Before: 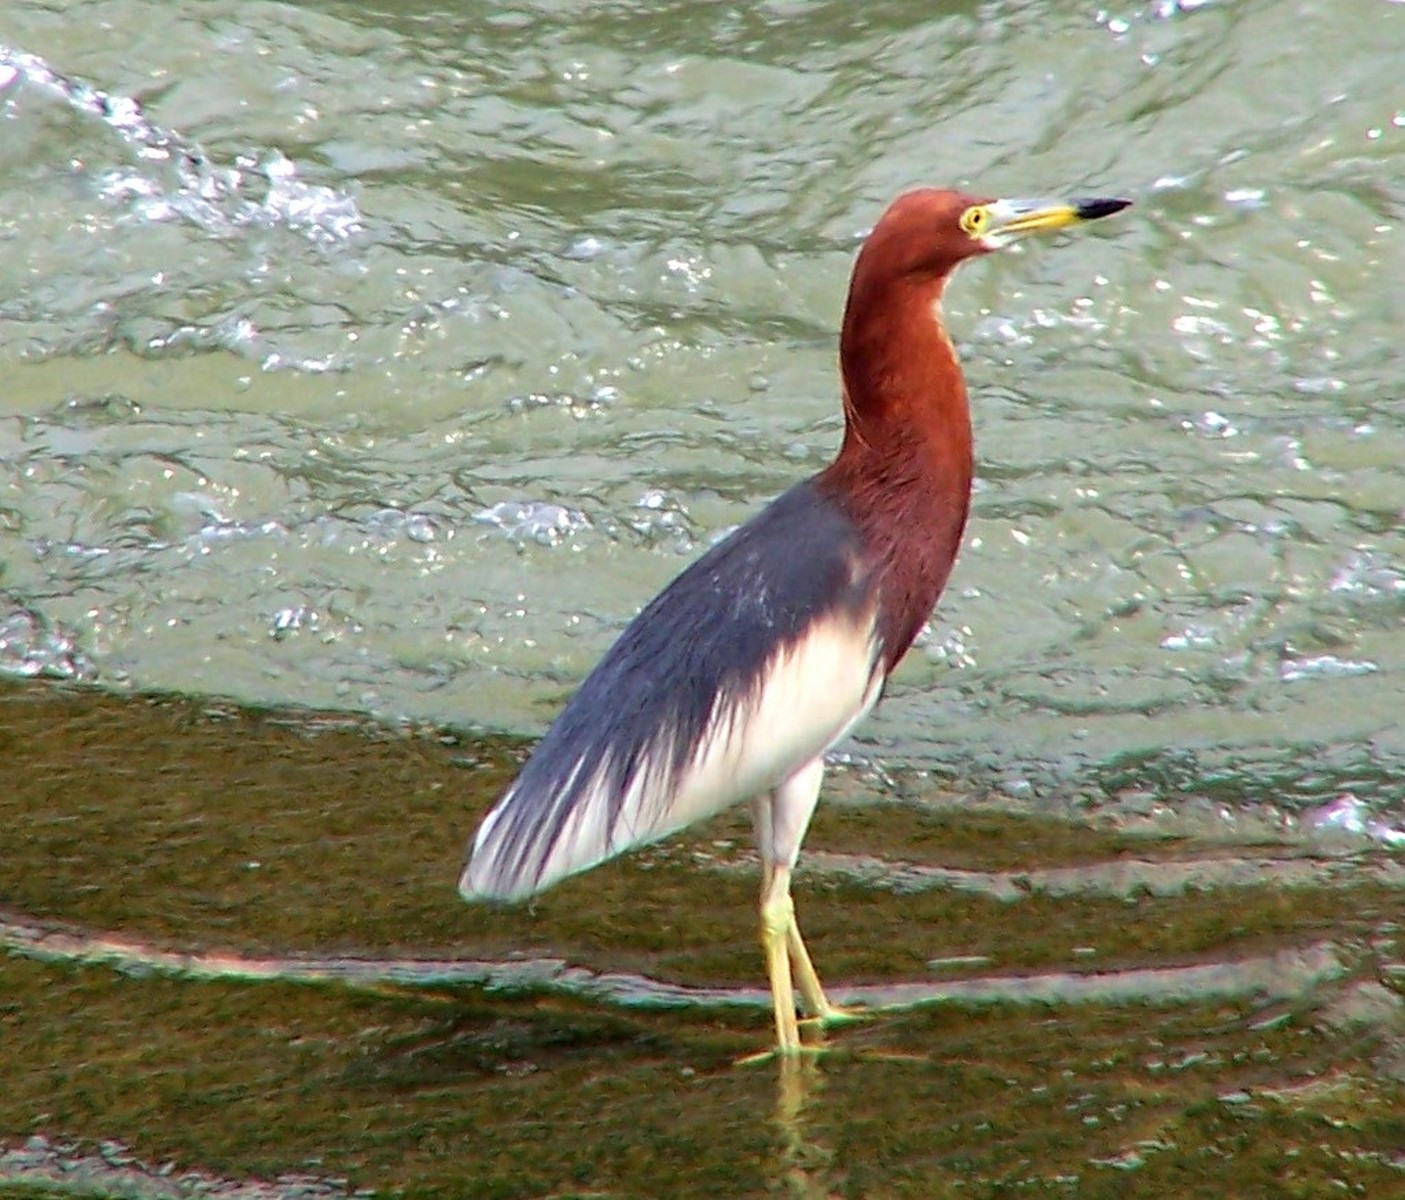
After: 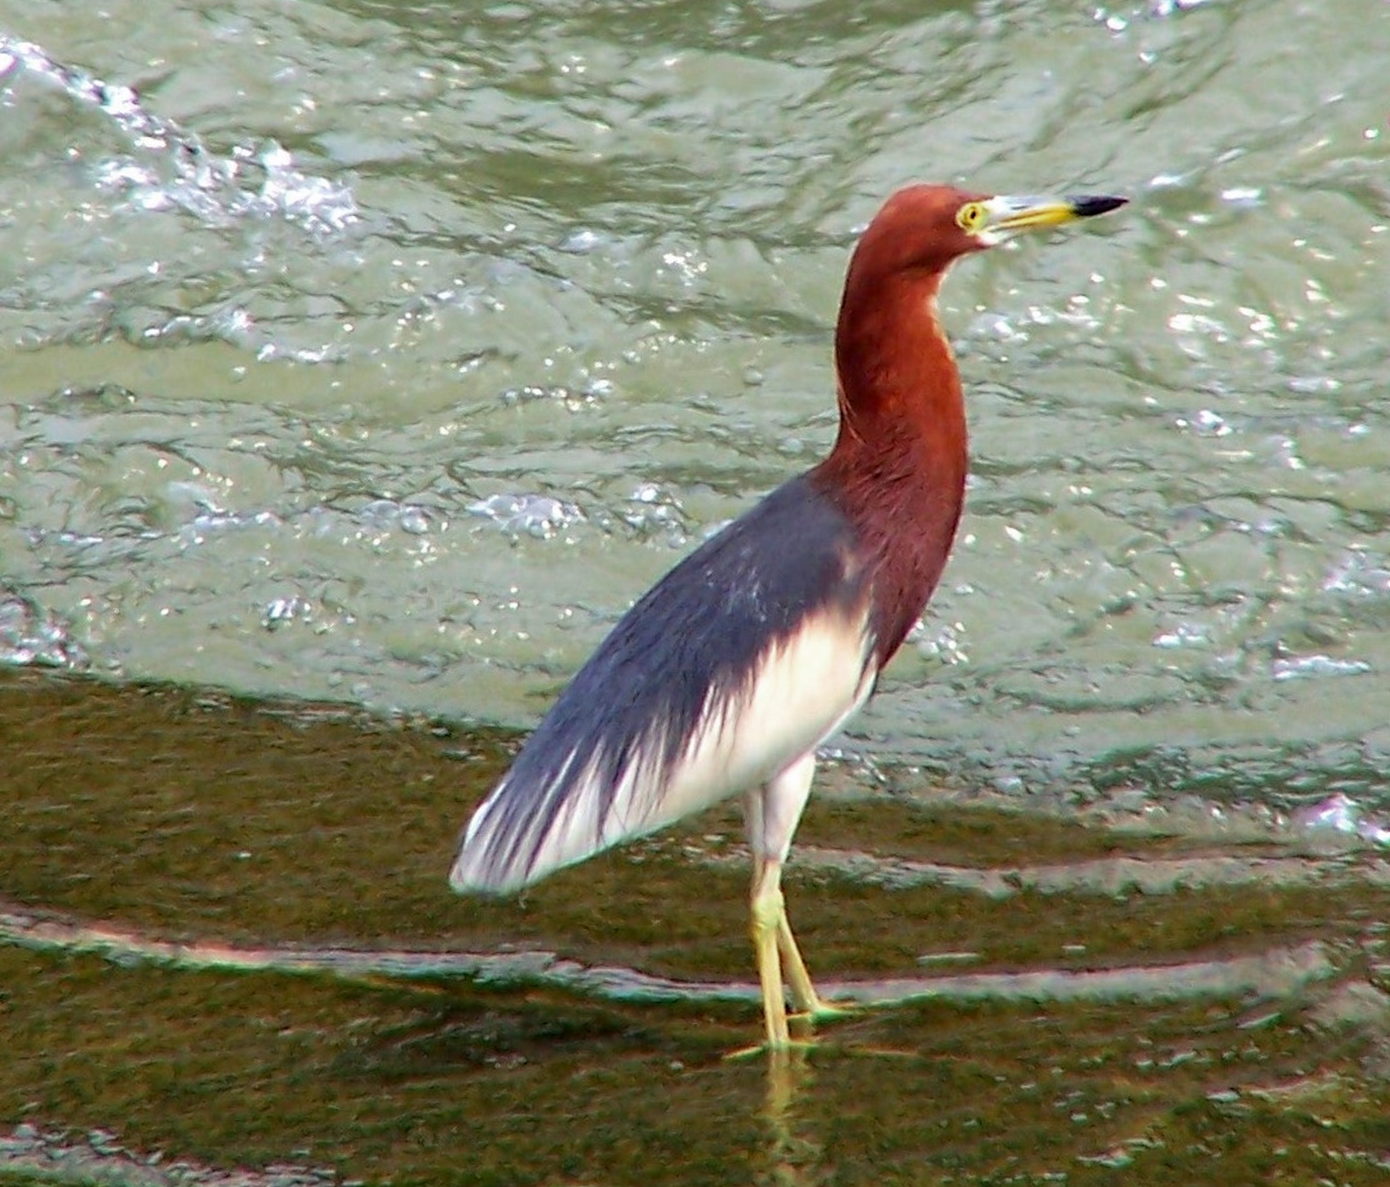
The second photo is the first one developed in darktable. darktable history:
crop and rotate: angle -0.5°
color zones: curves: ch0 [(0, 0.444) (0.143, 0.442) (0.286, 0.441) (0.429, 0.441) (0.571, 0.441) (0.714, 0.441) (0.857, 0.442) (1, 0.444)]
